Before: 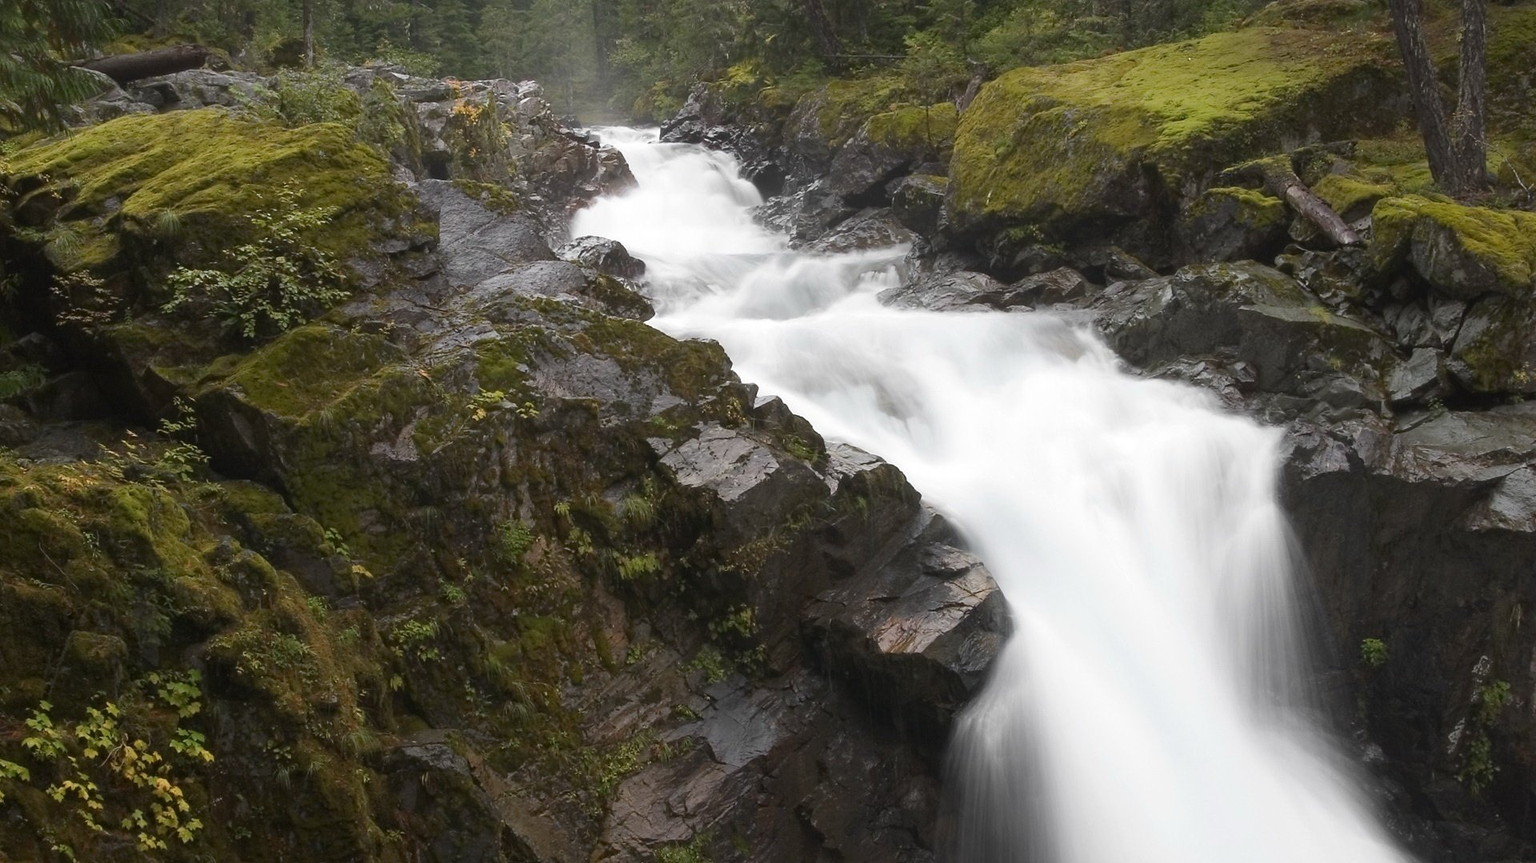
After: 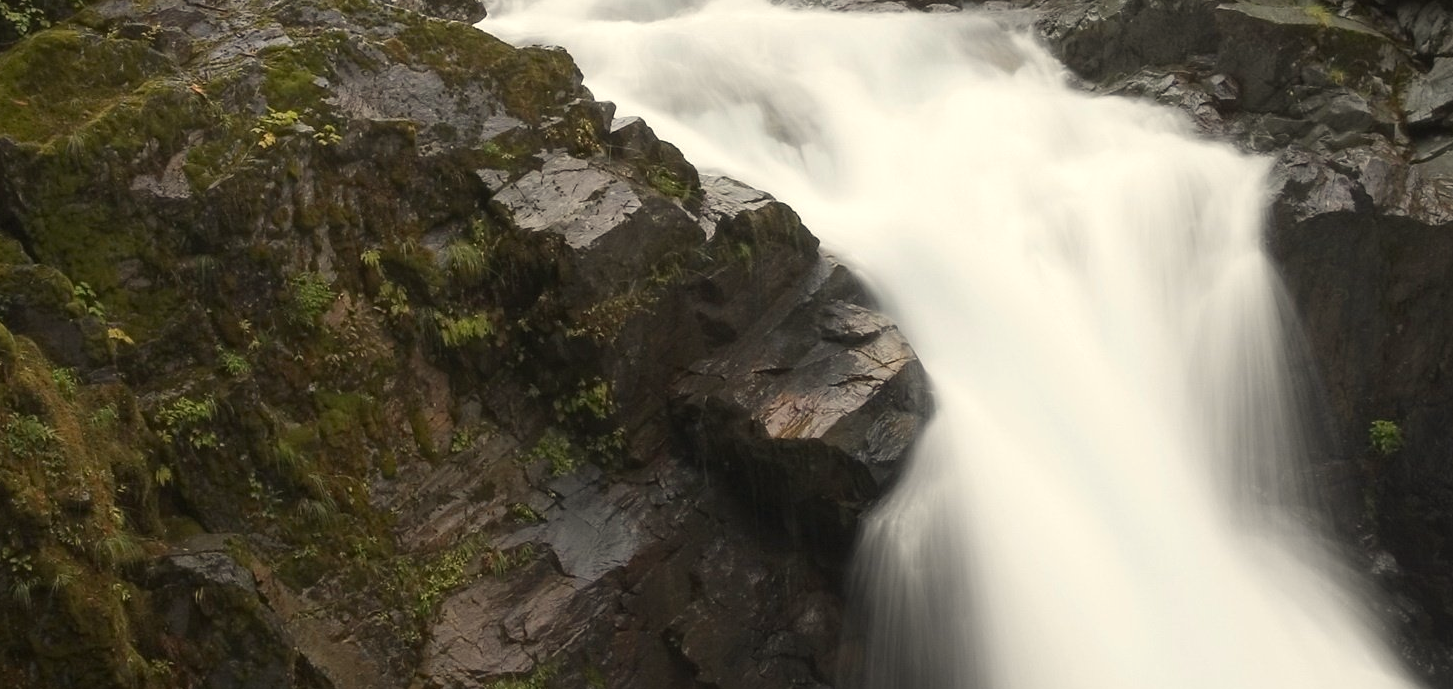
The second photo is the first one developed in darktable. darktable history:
crop and rotate: left 17.299%, top 35.115%, right 7.015%, bottom 1.024%
white balance: red 1.029, blue 0.92
